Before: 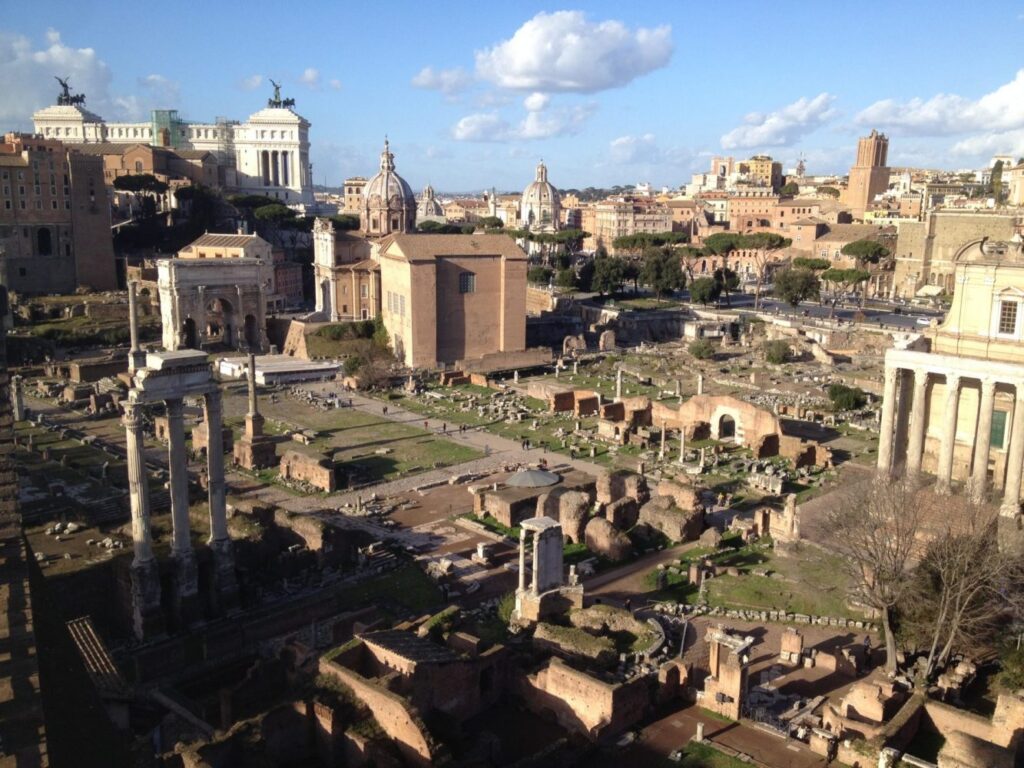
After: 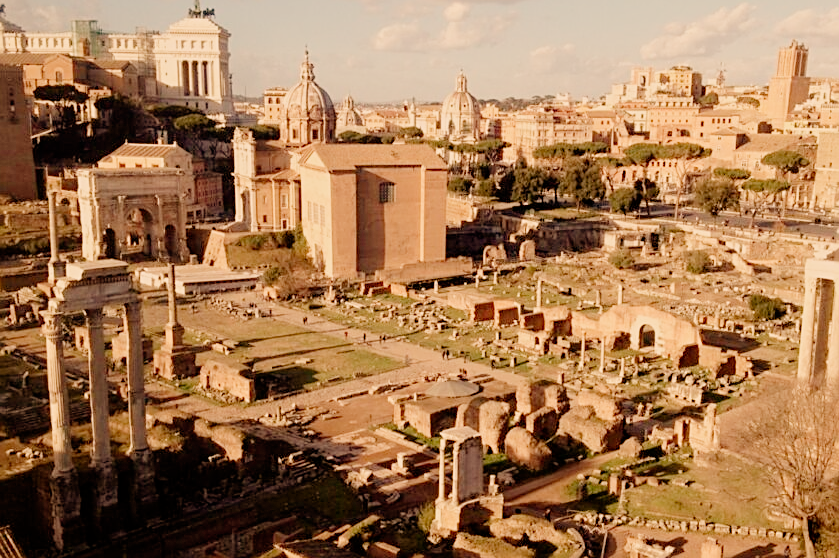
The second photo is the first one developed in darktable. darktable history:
sharpen: on, module defaults
crop: left 7.856%, top 11.836%, right 10.12%, bottom 15.387%
filmic rgb: middle gray luminance 18%, black relative exposure -7.5 EV, white relative exposure 8.5 EV, threshold 6 EV, target black luminance 0%, hardness 2.23, latitude 18.37%, contrast 0.878, highlights saturation mix 5%, shadows ↔ highlights balance 10.15%, add noise in highlights 0, preserve chrominance no, color science v3 (2019), use custom middle-gray values true, iterations of high-quality reconstruction 0, contrast in highlights soft, enable highlight reconstruction true
rotate and perspective: automatic cropping original format, crop left 0, crop top 0
exposure: black level correction 0, exposure 0.7 EV, compensate highlight preservation false
white balance: red 1.467, blue 0.684
